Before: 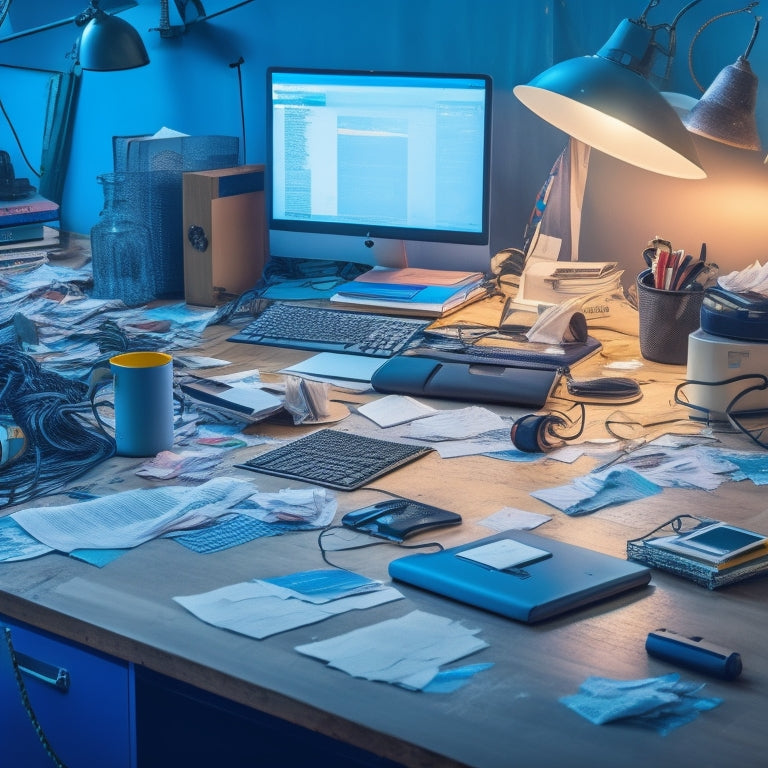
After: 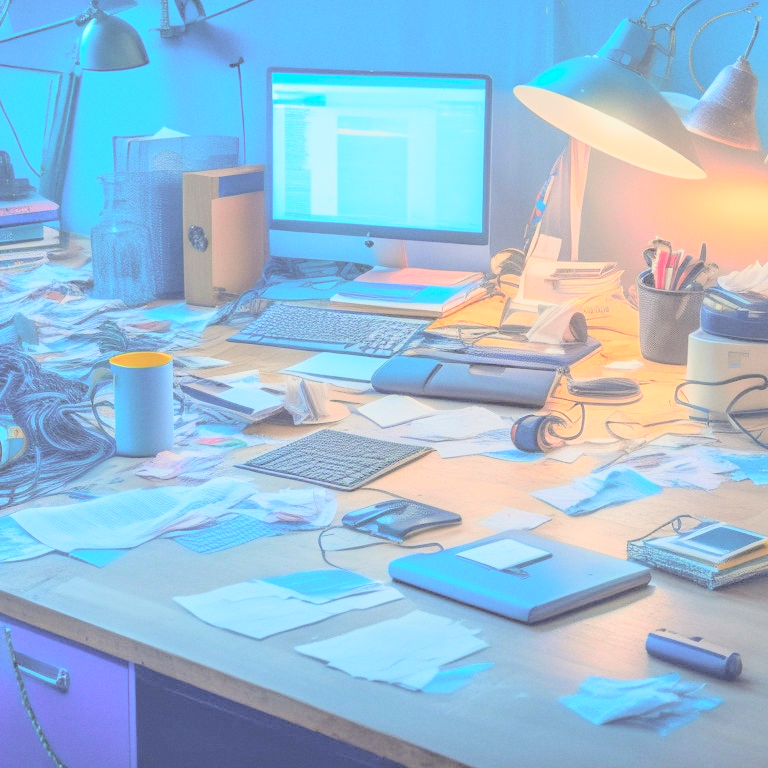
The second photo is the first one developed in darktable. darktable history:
tone curve: curves: ch0 [(0, 0) (0.068, 0.031) (0.183, 0.13) (0.341, 0.319) (0.547, 0.545) (0.828, 0.817) (1, 0.968)]; ch1 [(0, 0) (0.23, 0.166) (0.34, 0.308) (0.371, 0.337) (0.429, 0.408) (0.477, 0.466) (0.499, 0.5) (0.529, 0.528) (0.559, 0.578) (0.743, 0.798) (1, 1)]; ch2 [(0, 0) (0.431, 0.419) (0.495, 0.502) (0.524, 0.525) (0.568, 0.543) (0.6, 0.597) (0.634, 0.644) (0.728, 0.722) (1, 1)], color space Lab, independent channels, preserve colors none
grain: coarseness 0.09 ISO, strength 10%
contrast brightness saturation: brightness 1
color correction: highlights a* -0.95, highlights b* 4.5, shadows a* 3.55
